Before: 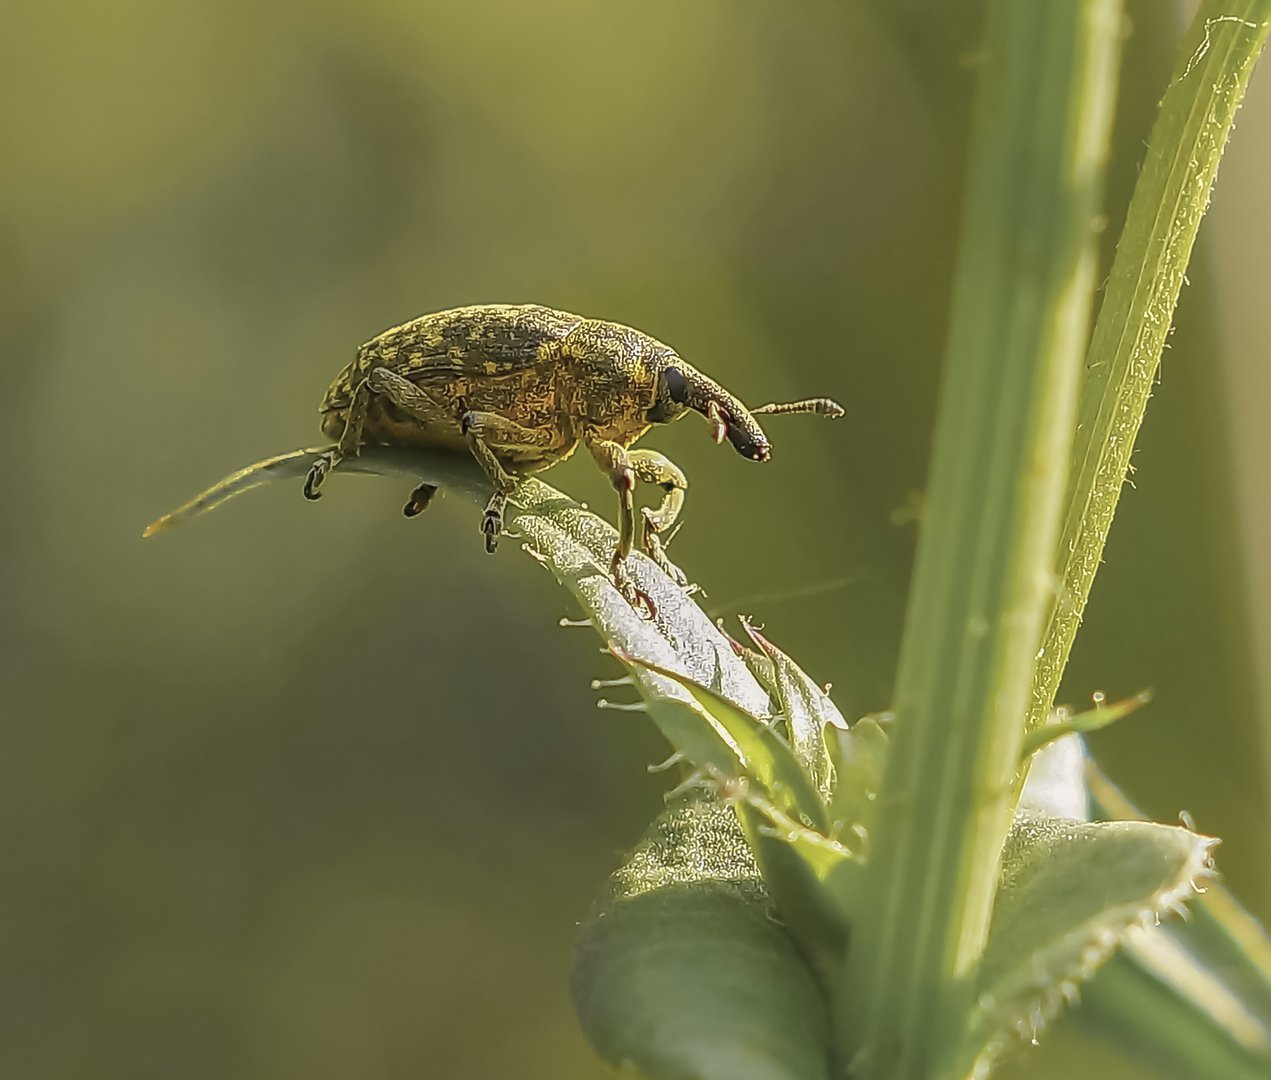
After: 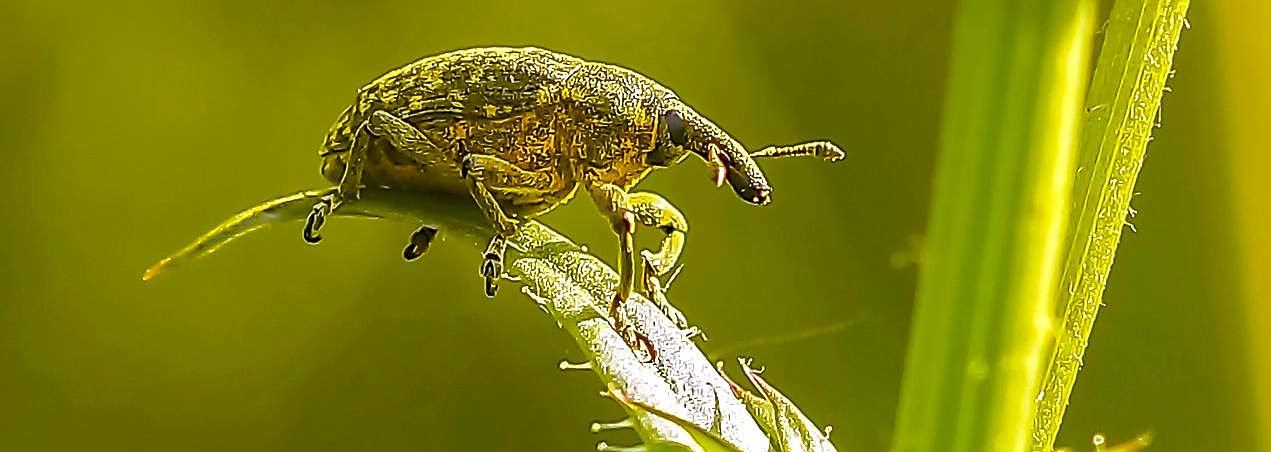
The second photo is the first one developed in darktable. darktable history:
haze removal: compatibility mode true, adaptive false
crop and rotate: top 23.84%, bottom 34.294%
color balance rgb: linear chroma grading › global chroma 25%, perceptual saturation grading › global saturation 45%, perceptual saturation grading › highlights -50%, perceptual saturation grading › shadows 30%, perceptual brilliance grading › global brilliance 18%, global vibrance 40%
sharpen: on, module defaults
